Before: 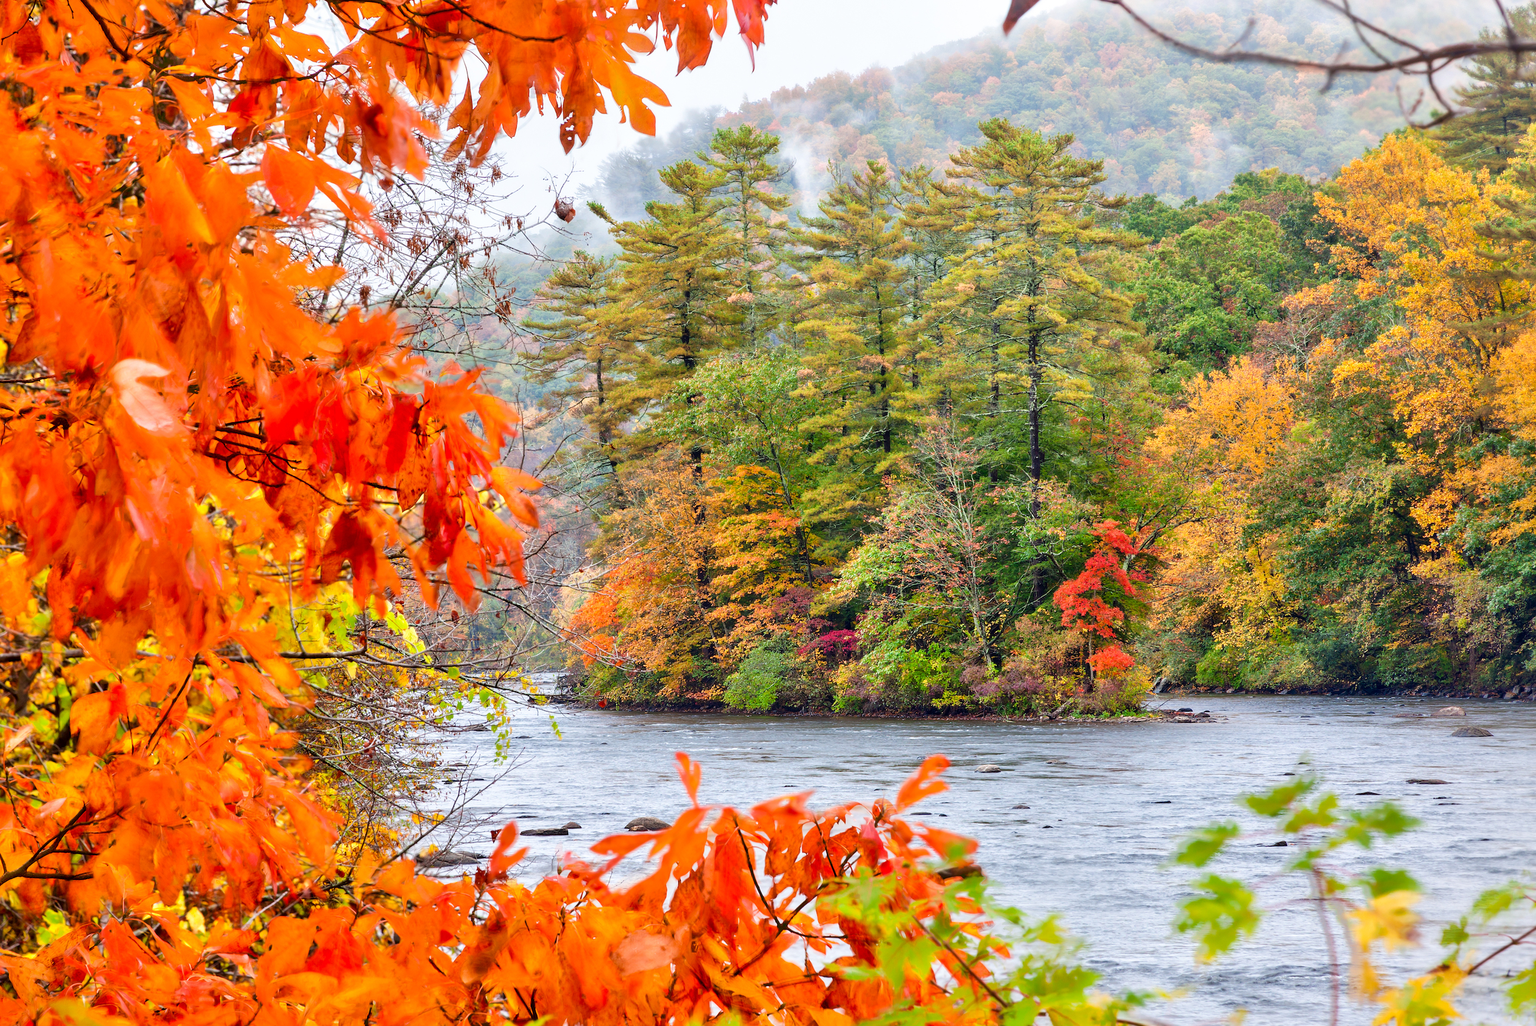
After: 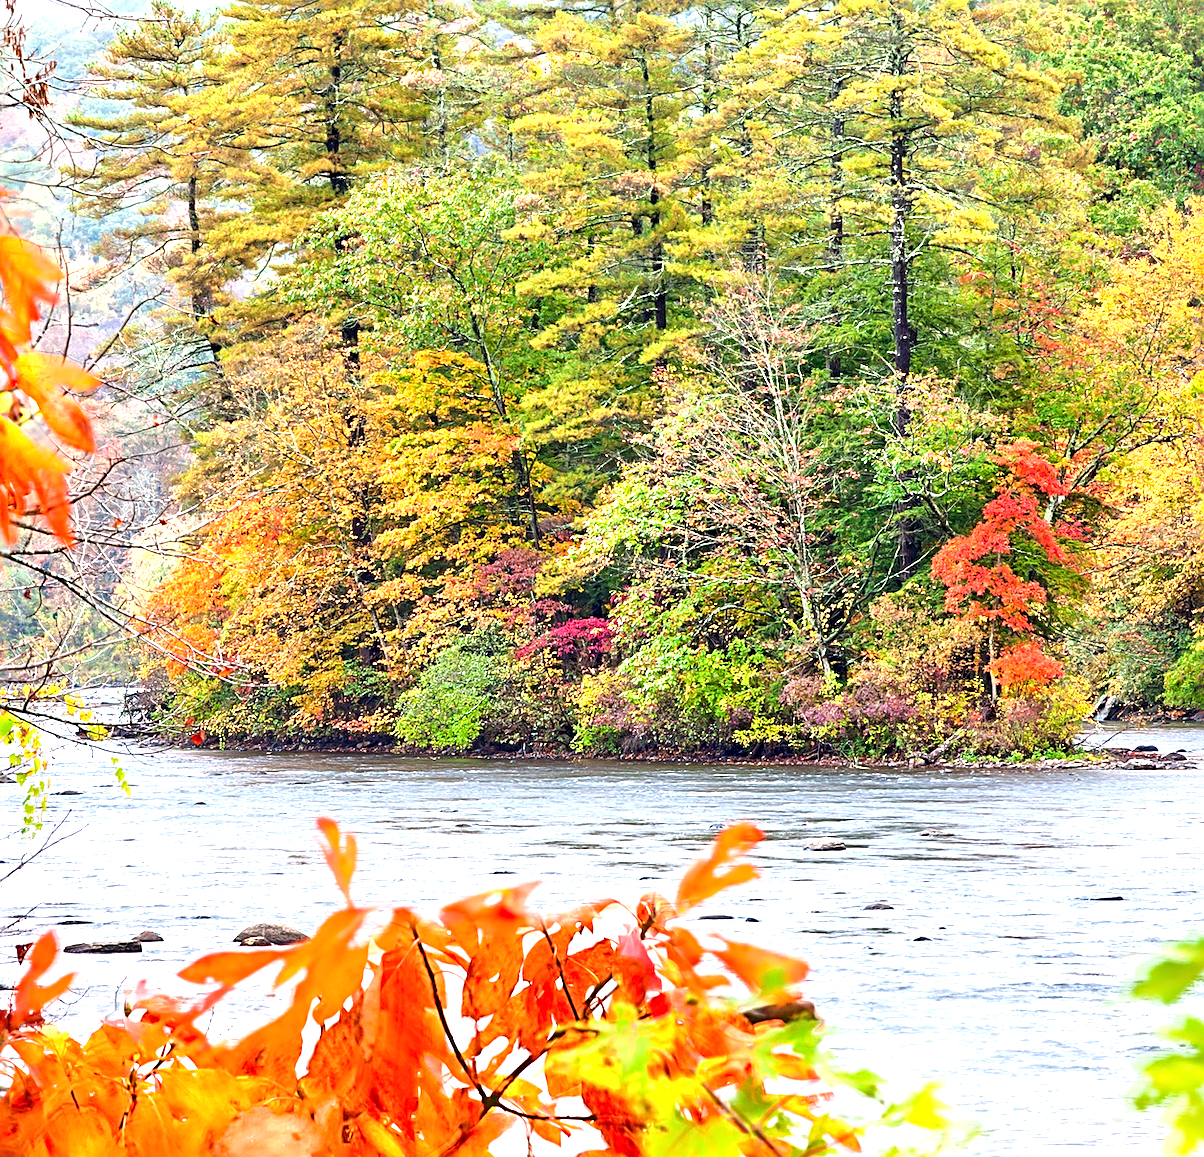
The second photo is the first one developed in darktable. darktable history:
sharpen: radius 2.835, amount 0.711
crop: left 31.352%, top 24.431%, right 20.453%, bottom 6.265%
exposure: black level correction 0, exposure 1.001 EV, compensate highlight preservation false
